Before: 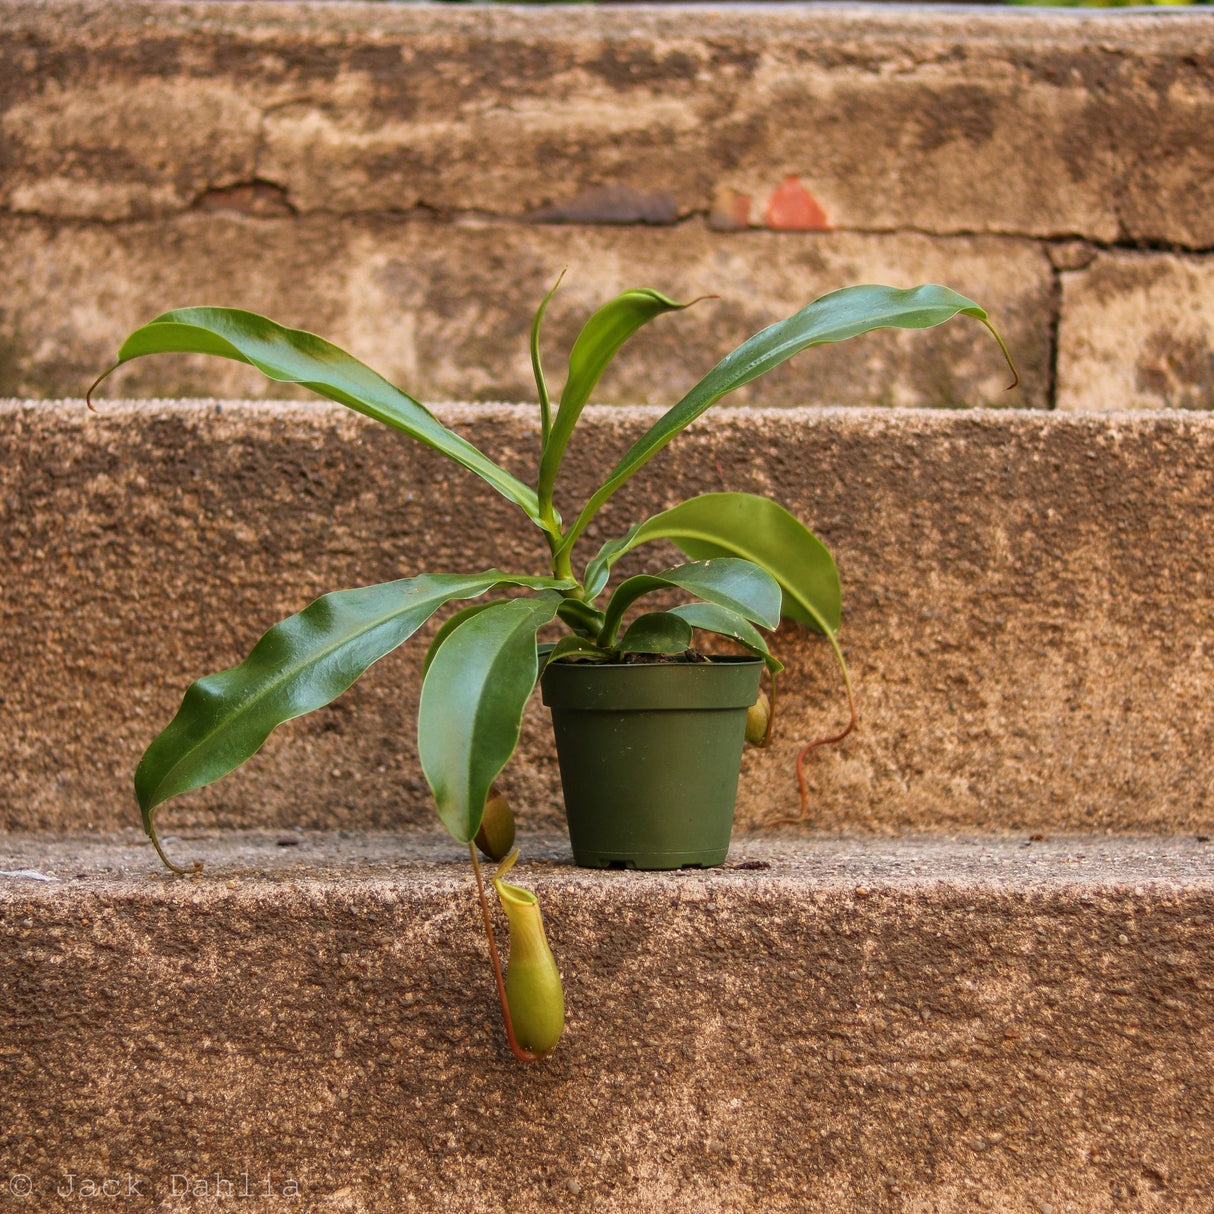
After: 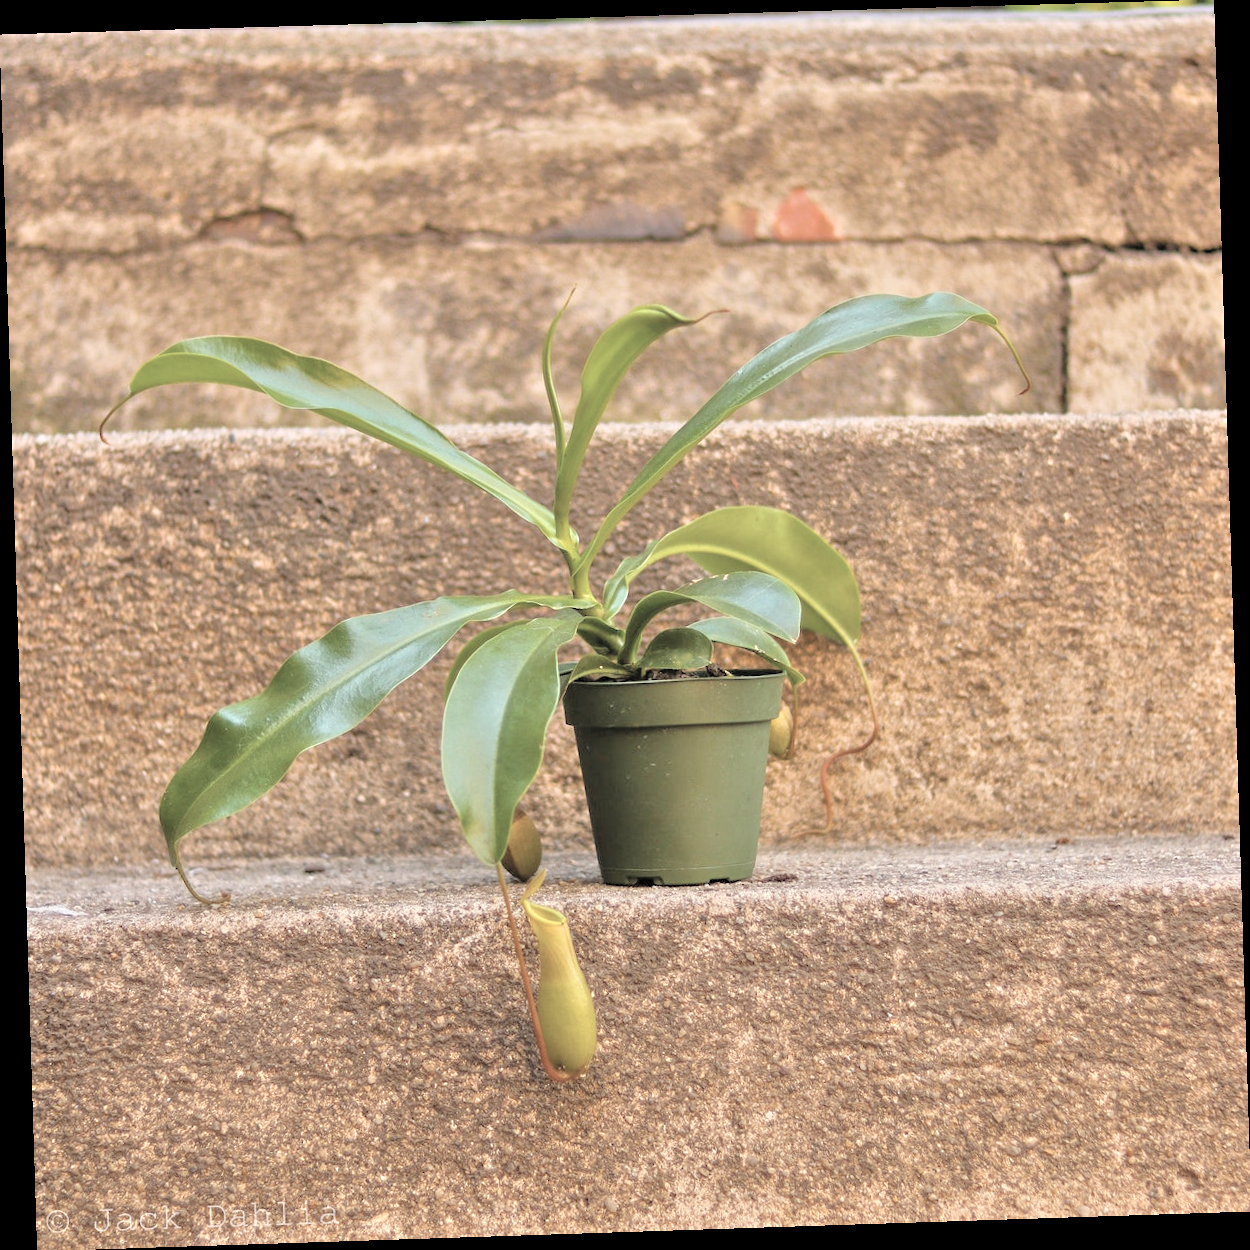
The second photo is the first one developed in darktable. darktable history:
sharpen: radius 5.325, amount 0.312, threshold 26.433
rotate and perspective: rotation -1.77°, lens shift (horizontal) 0.004, automatic cropping off
color balance rgb: perceptual saturation grading › global saturation 20%, global vibrance 20%
tone equalizer: -7 EV 0.15 EV, -6 EV 0.6 EV, -5 EV 1.15 EV, -4 EV 1.33 EV, -3 EV 1.15 EV, -2 EV 0.6 EV, -1 EV 0.15 EV, mask exposure compensation -0.5 EV
contrast brightness saturation: brightness 0.18, saturation -0.5
